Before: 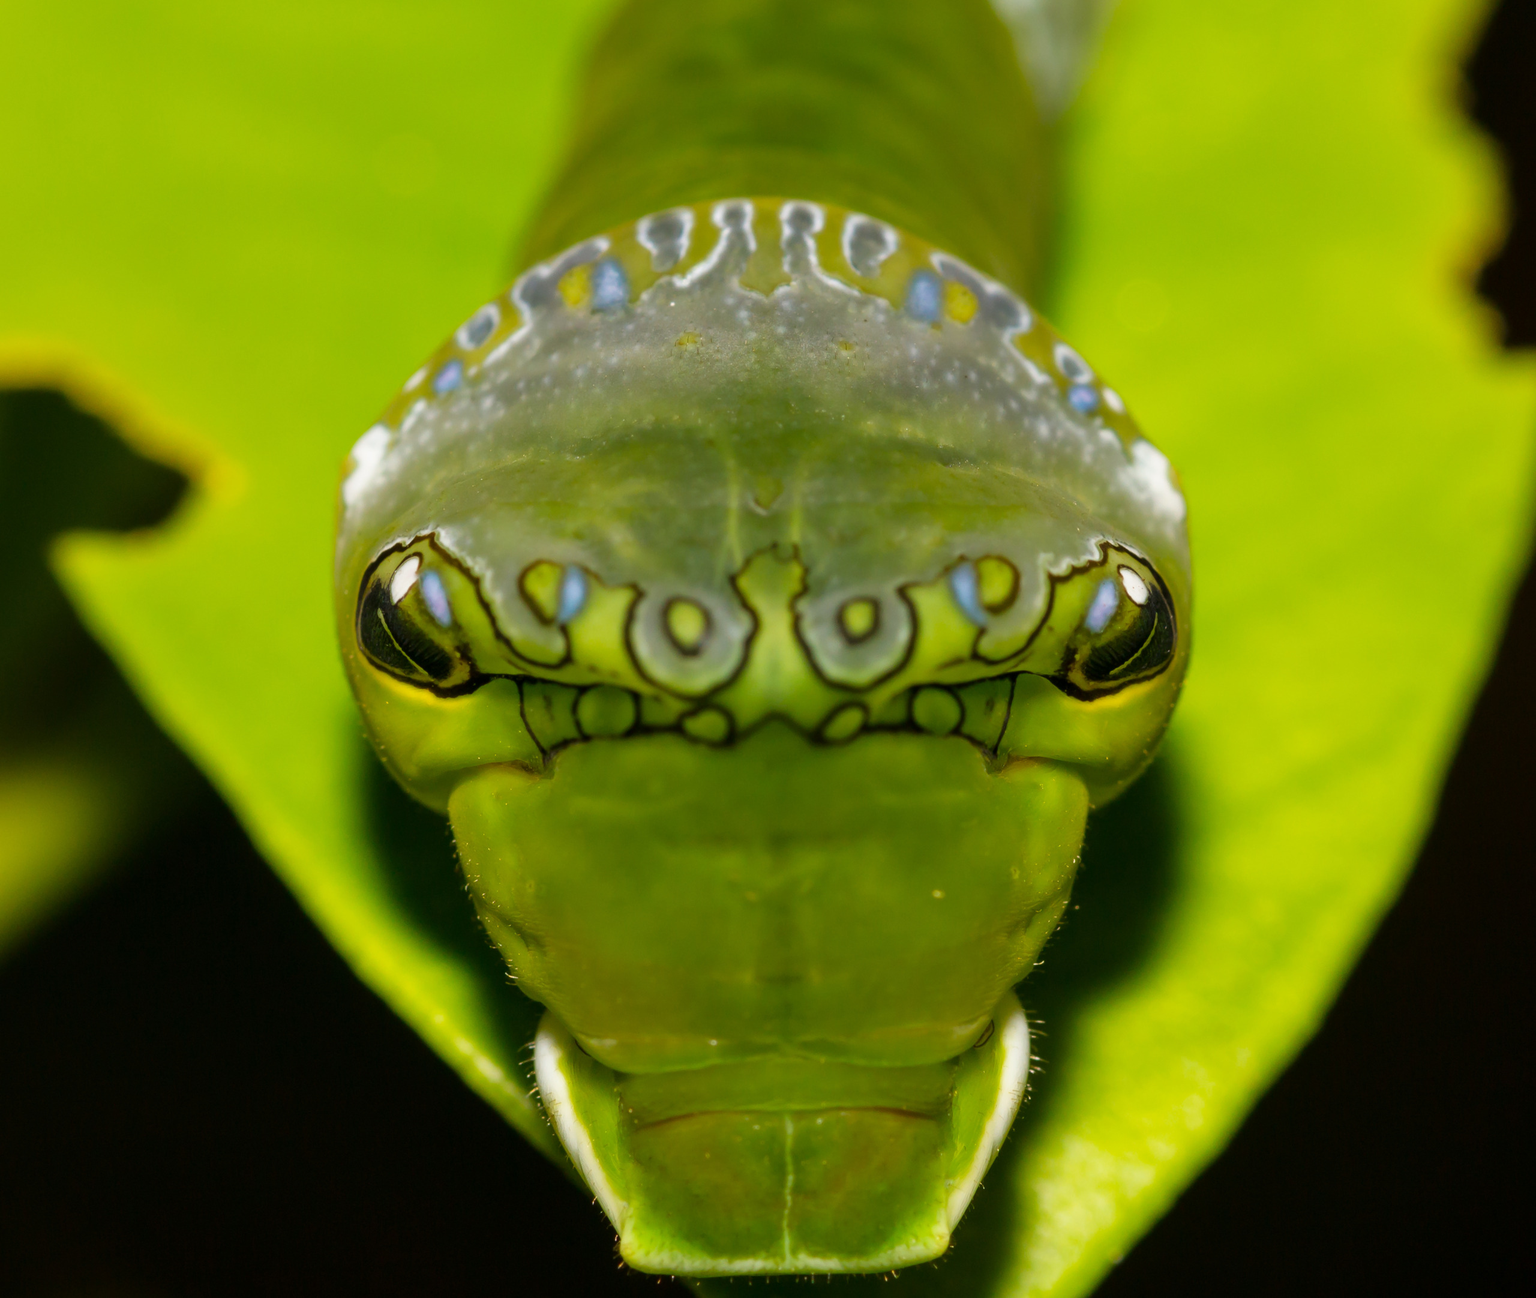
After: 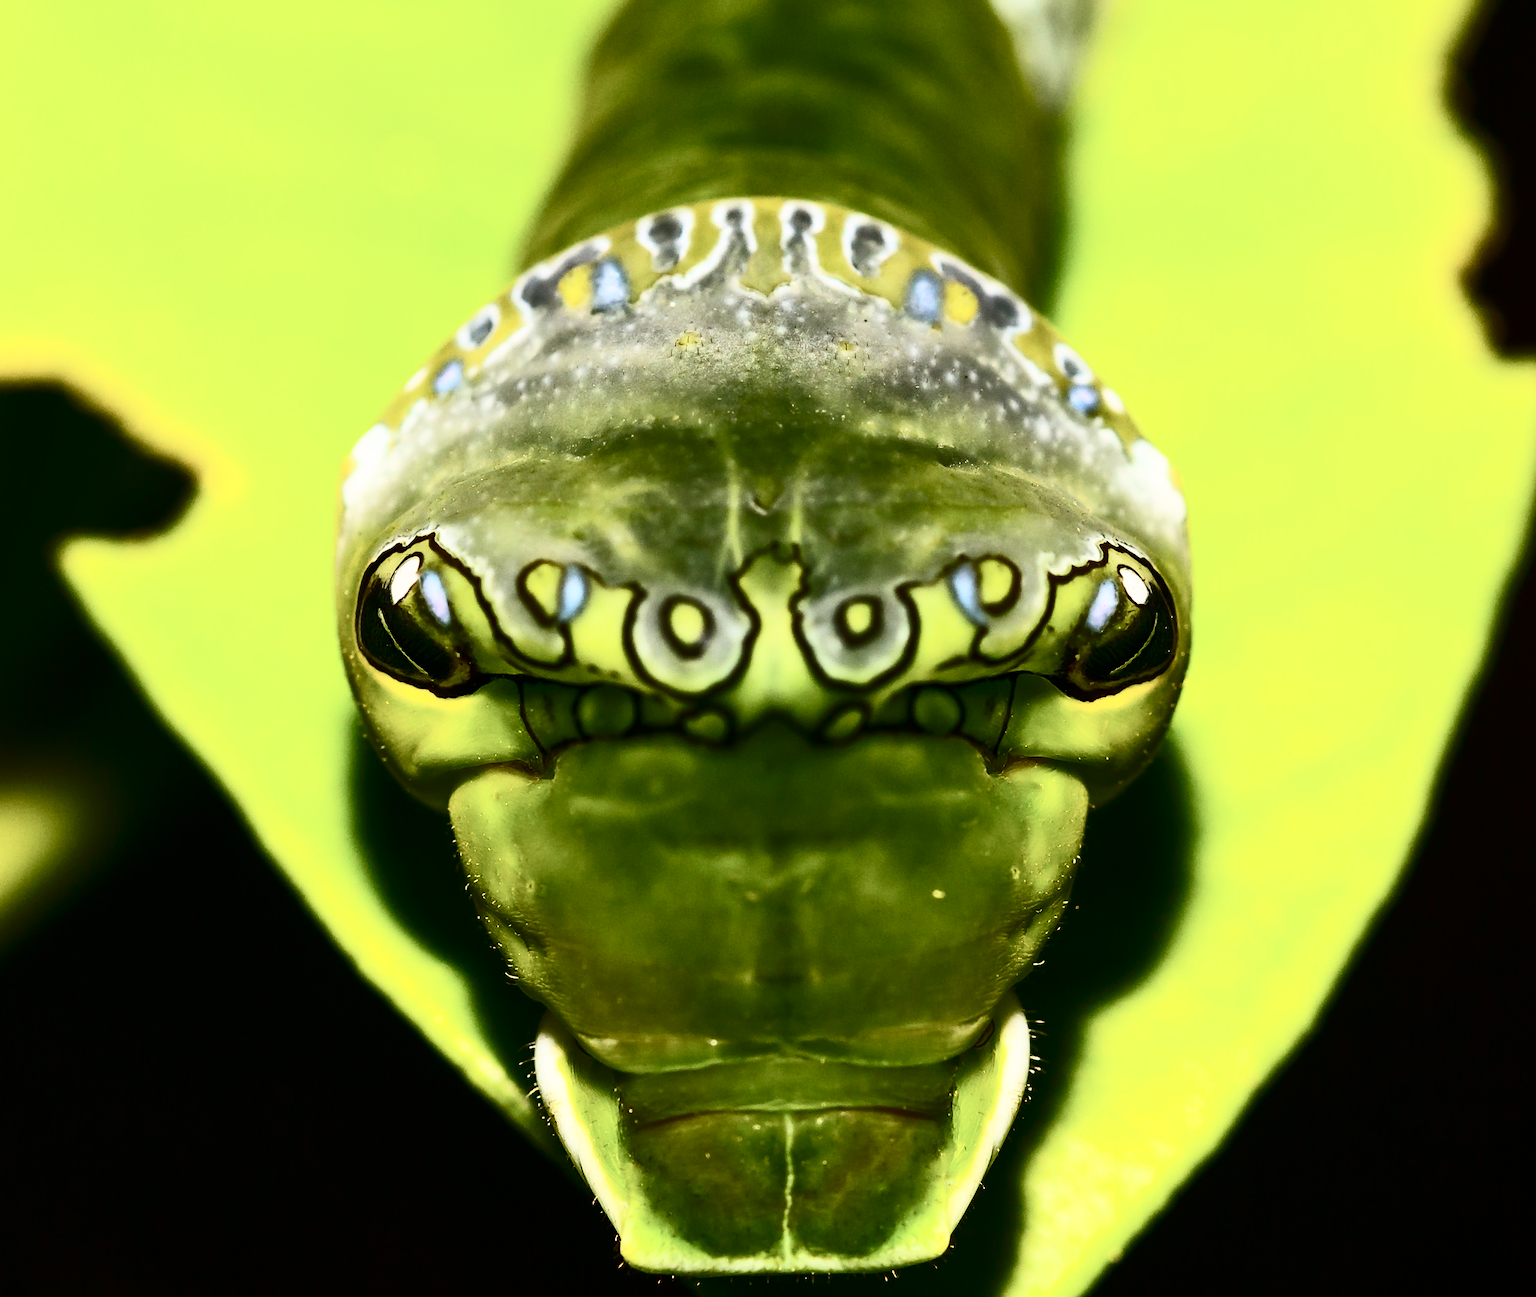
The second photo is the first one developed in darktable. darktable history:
exposure: exposure -0.153 EV, compensate highlight preservation false
sharpen: on, module defaults
contrast brightness saturation: contrast 0.948, brightness 0.196
